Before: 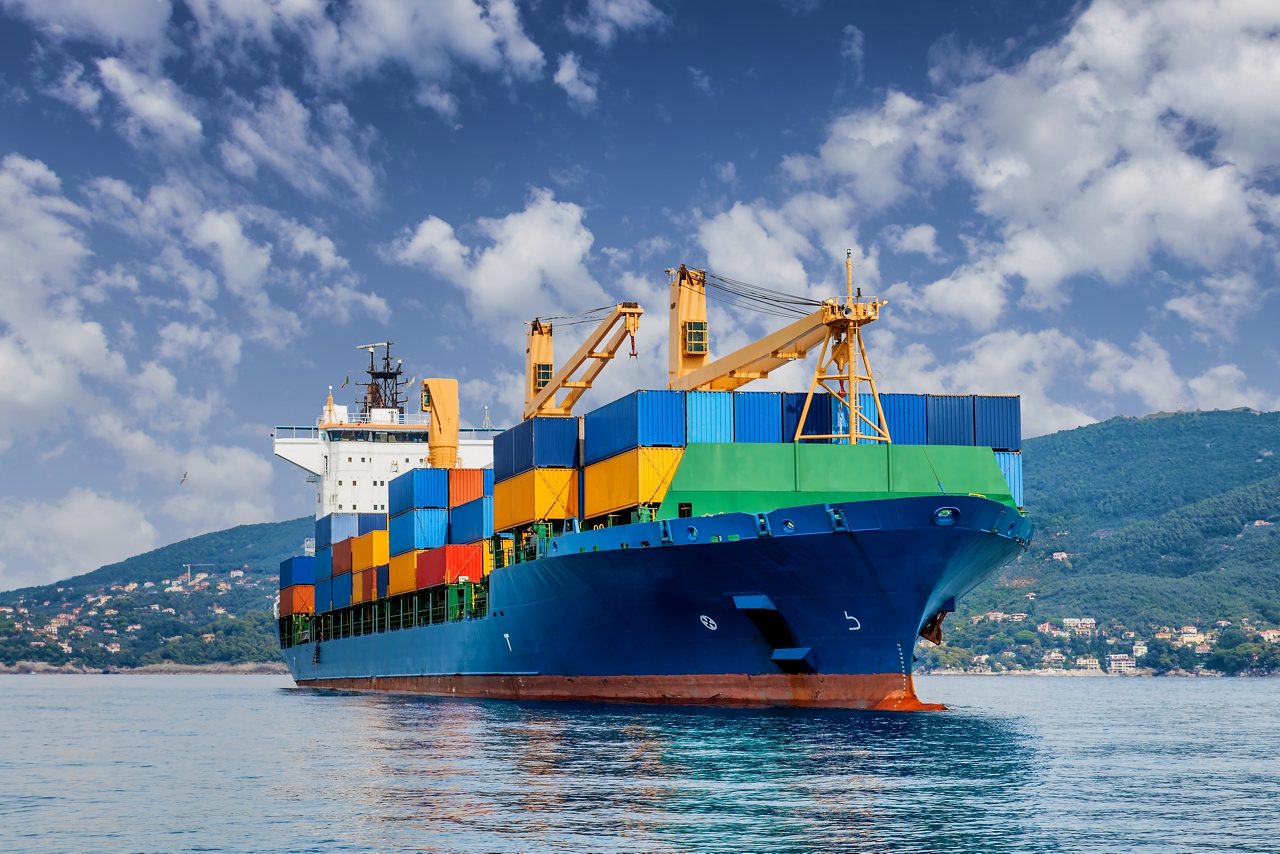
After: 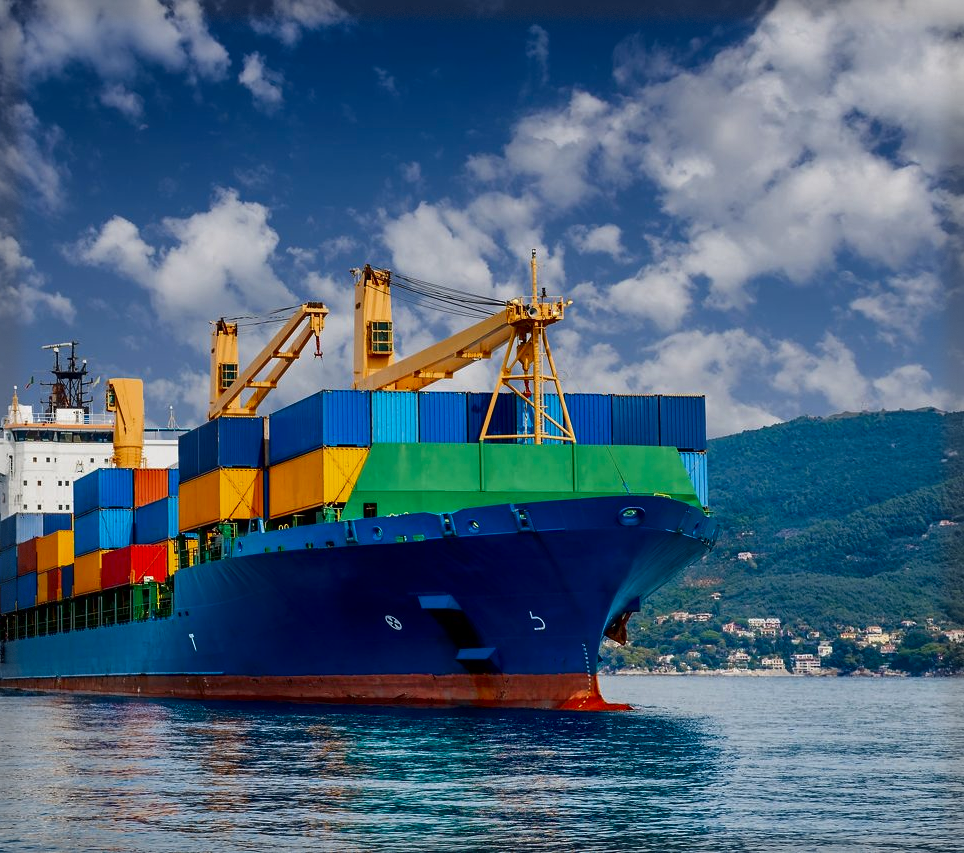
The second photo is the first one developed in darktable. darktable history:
crop and rotate: left 24.67%
vignetting: fall-off start 93.12%, fall-off radius 5.68%, brightness -0.186, saturation -0.299, automatic ratio true, width/height ratio 1.33, shape 0.044, dithering 8-bit output
contrast brightness saturation: brightness -0.217, saturation 0.075
